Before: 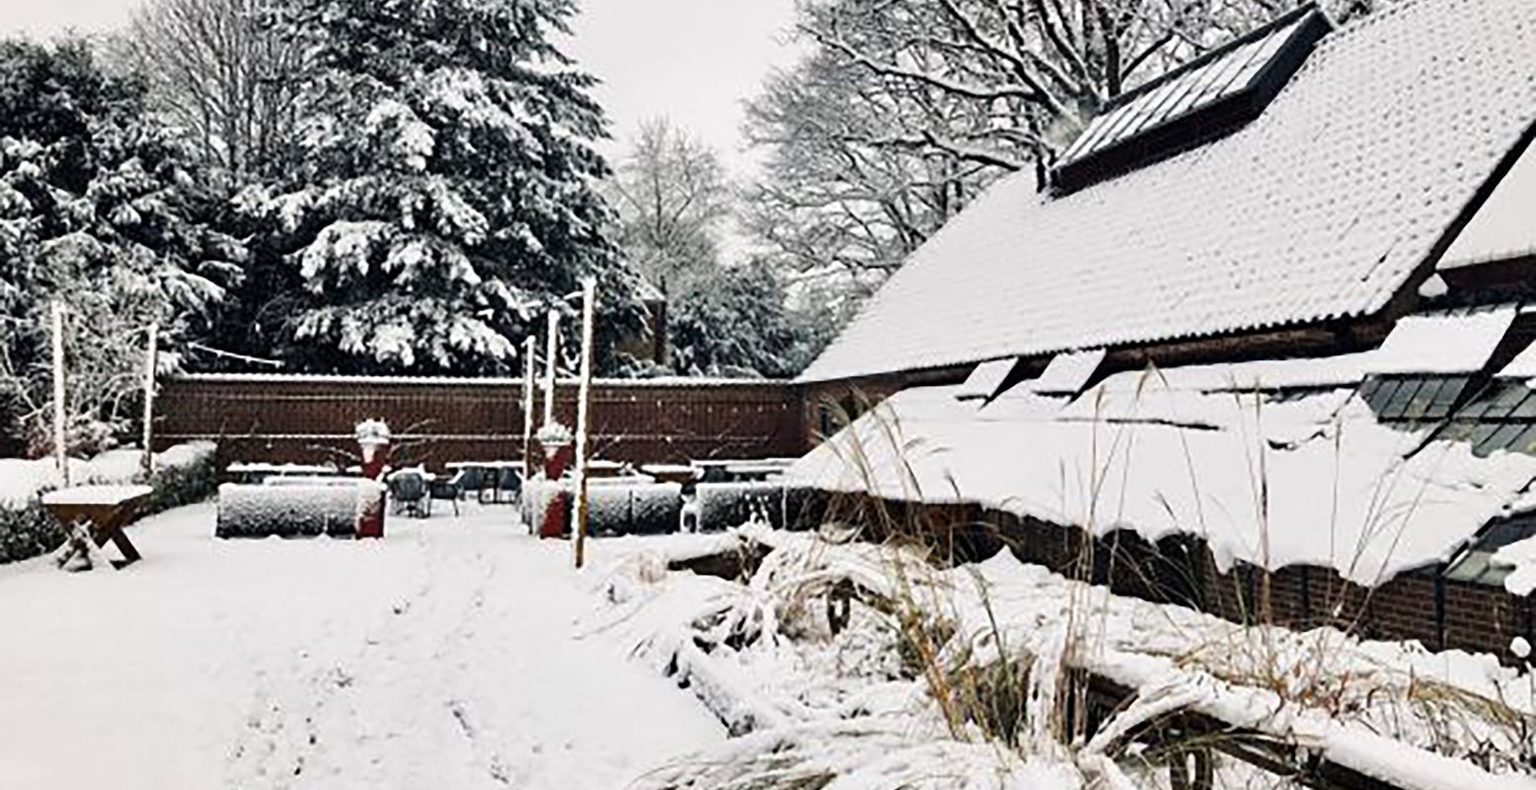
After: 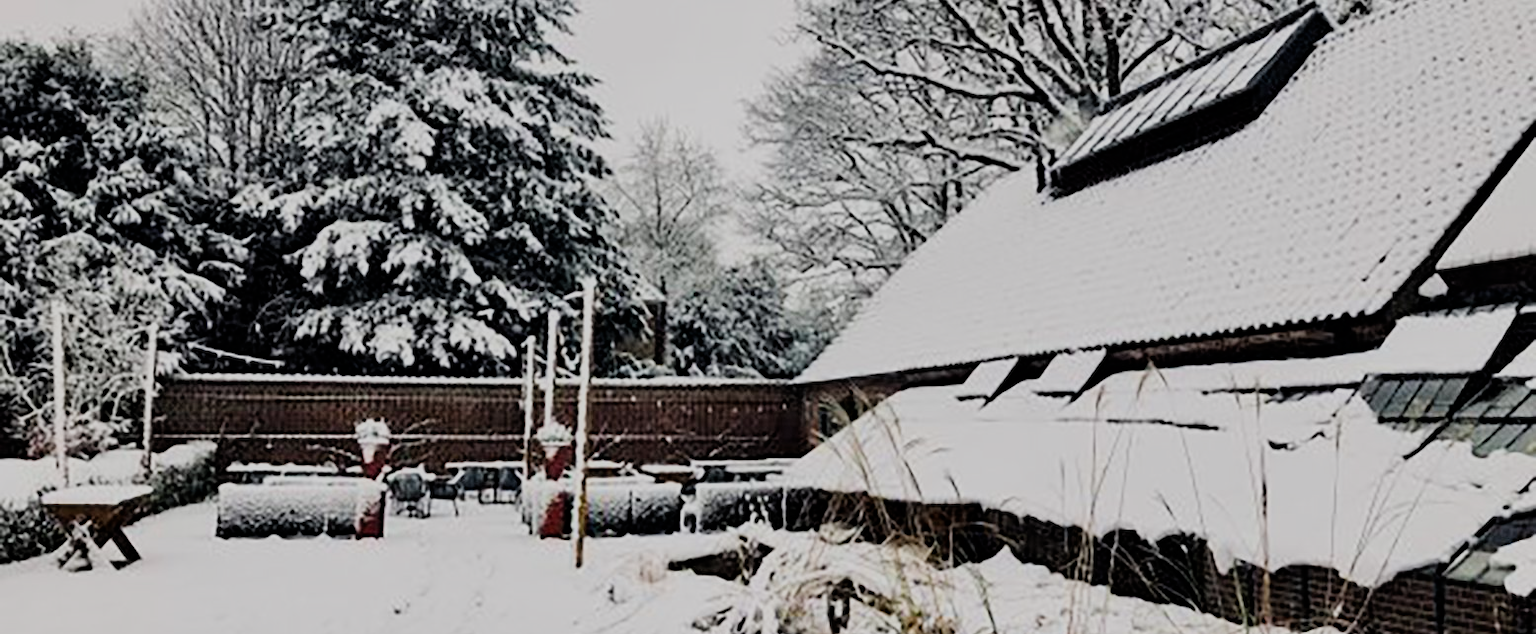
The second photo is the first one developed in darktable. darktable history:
crop: bottom 19.712%
filmic rgb: black relative exposure -7.18 EV, white relative exposure 5.35 EV, hardness 3.02
